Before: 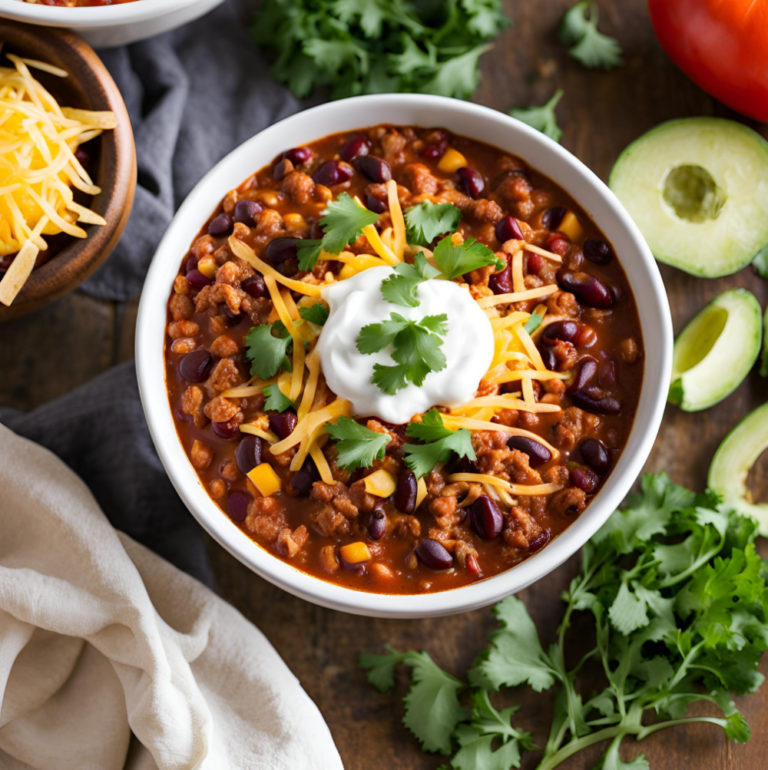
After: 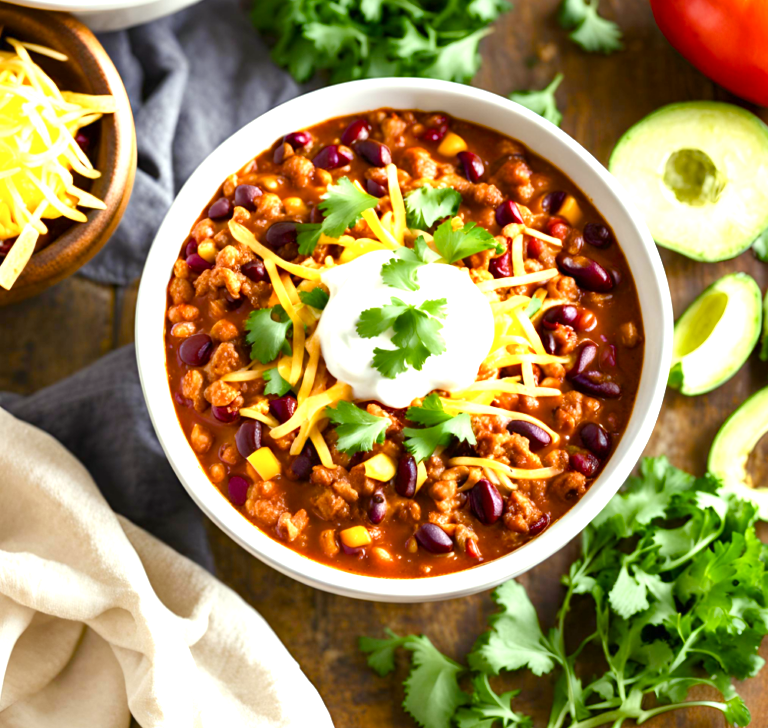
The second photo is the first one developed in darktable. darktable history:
color correction: highlights a* -4.32, highlights b* 6.91
crop and rotate: top 2.145%, bottom 3.216%
color balance rgb: perceptual saturation grading › global saturation 20%, perceptual saturation grading › highlights -25.839%, perceptual saturation grading › shadows 49.295%
exposure: black level correction 0, exposure 1.105 EV, compensate highlight preservation false
